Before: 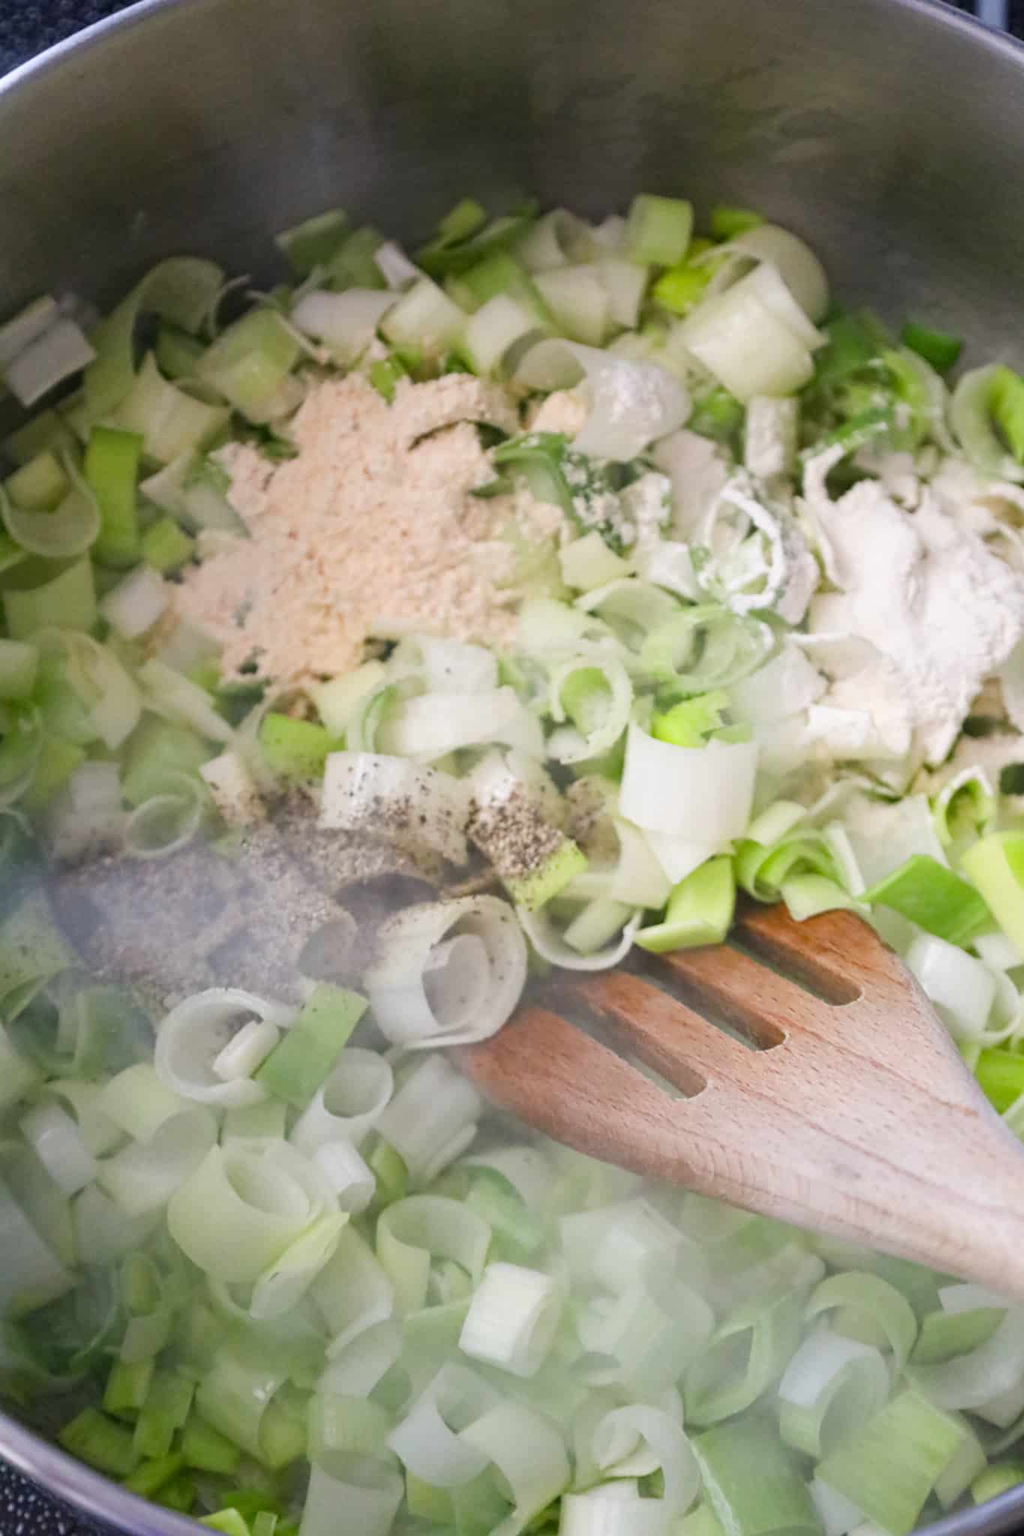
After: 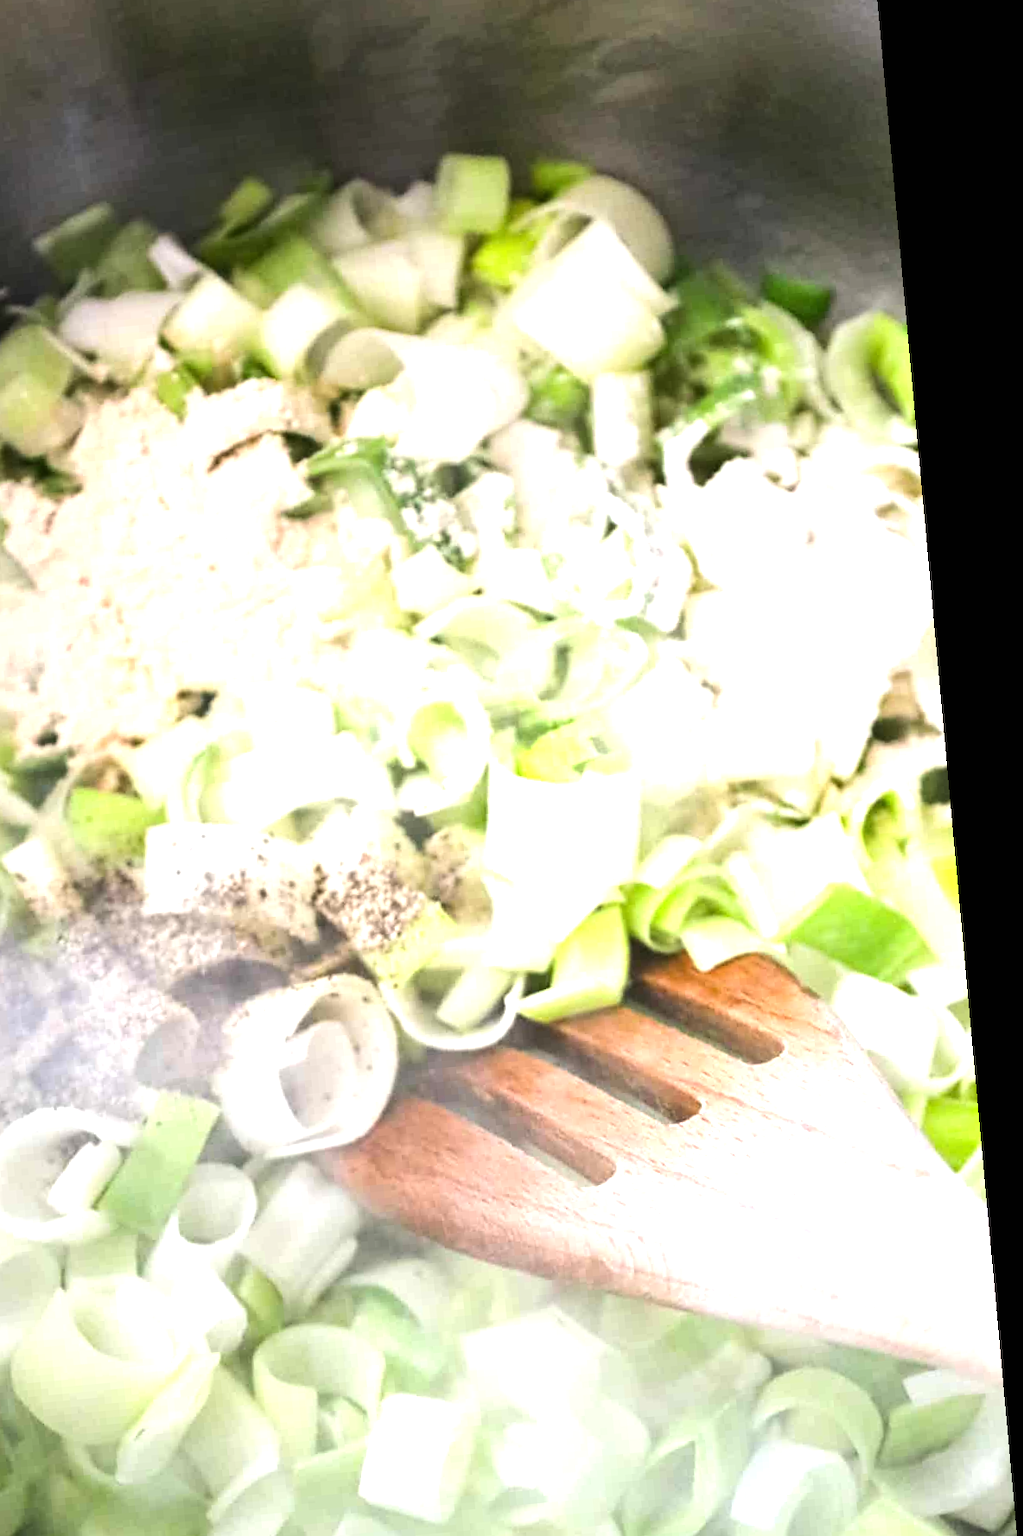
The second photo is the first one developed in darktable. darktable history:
exposure: black level correction 0, exposure 0.6 EV, compensate highlight preservation false
crop: left 23.095%, top 5.827%, bottom 11.854%
tone equalizer: -8 EV -0.75 EV, -7 EV -0.7 EV, -6 EV -0.6 EV, -5 EV -0.4 EV, -3 EV 0.4 EV, -2 EV 0.6 EV, -1 EV 0.7 EV, +0 EV 0.75 EV, edges refinement/feathering 500, mask exposure compensation -1.57 EV, preserve details no
rotate and perspective: rotation -5.2°, automatic cropping off
